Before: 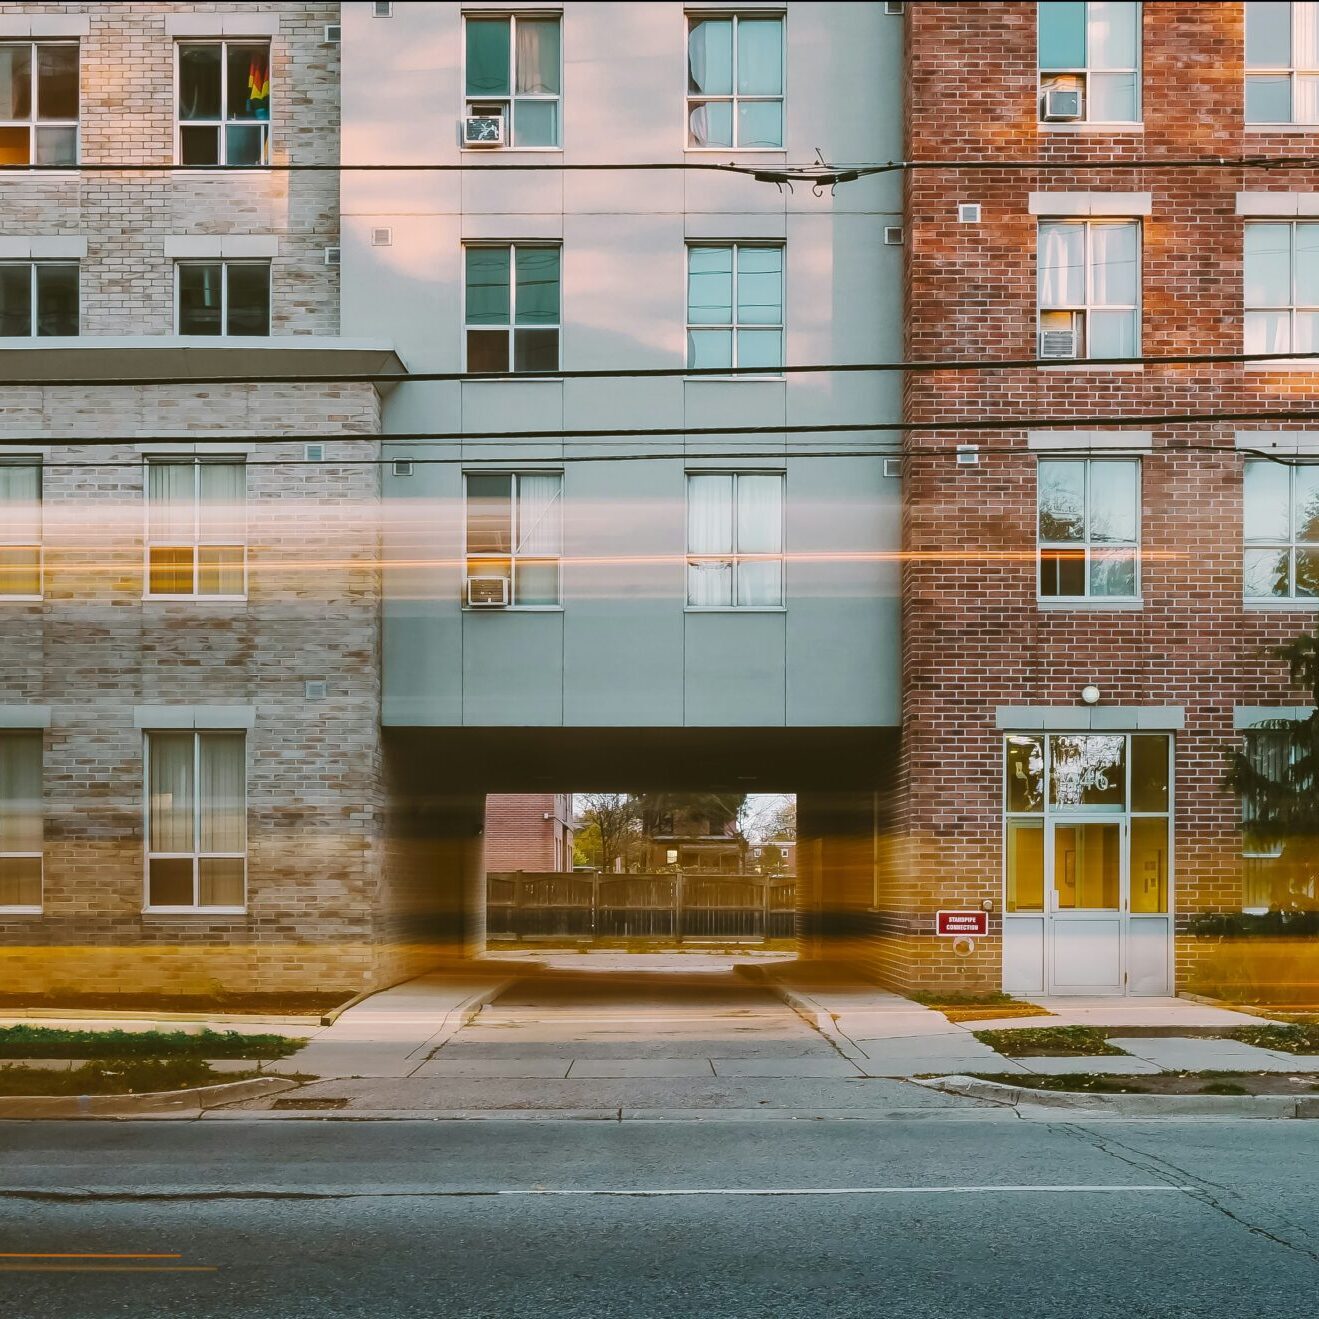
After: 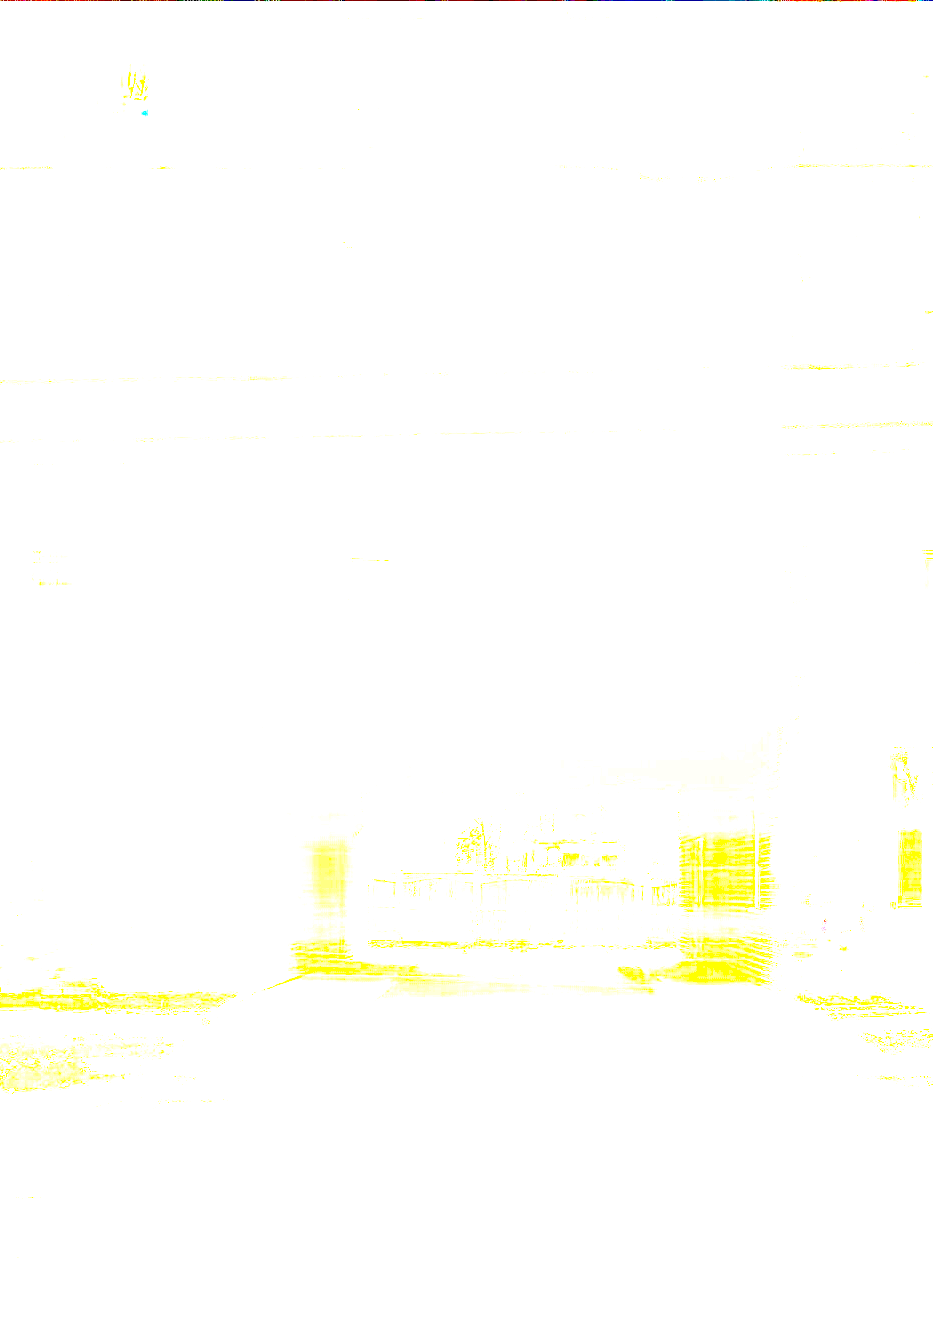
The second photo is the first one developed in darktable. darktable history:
exposure: exposure 8 EV, compensate highlight preservation false
crop and rotate: left 9.061%, right 20.142%
